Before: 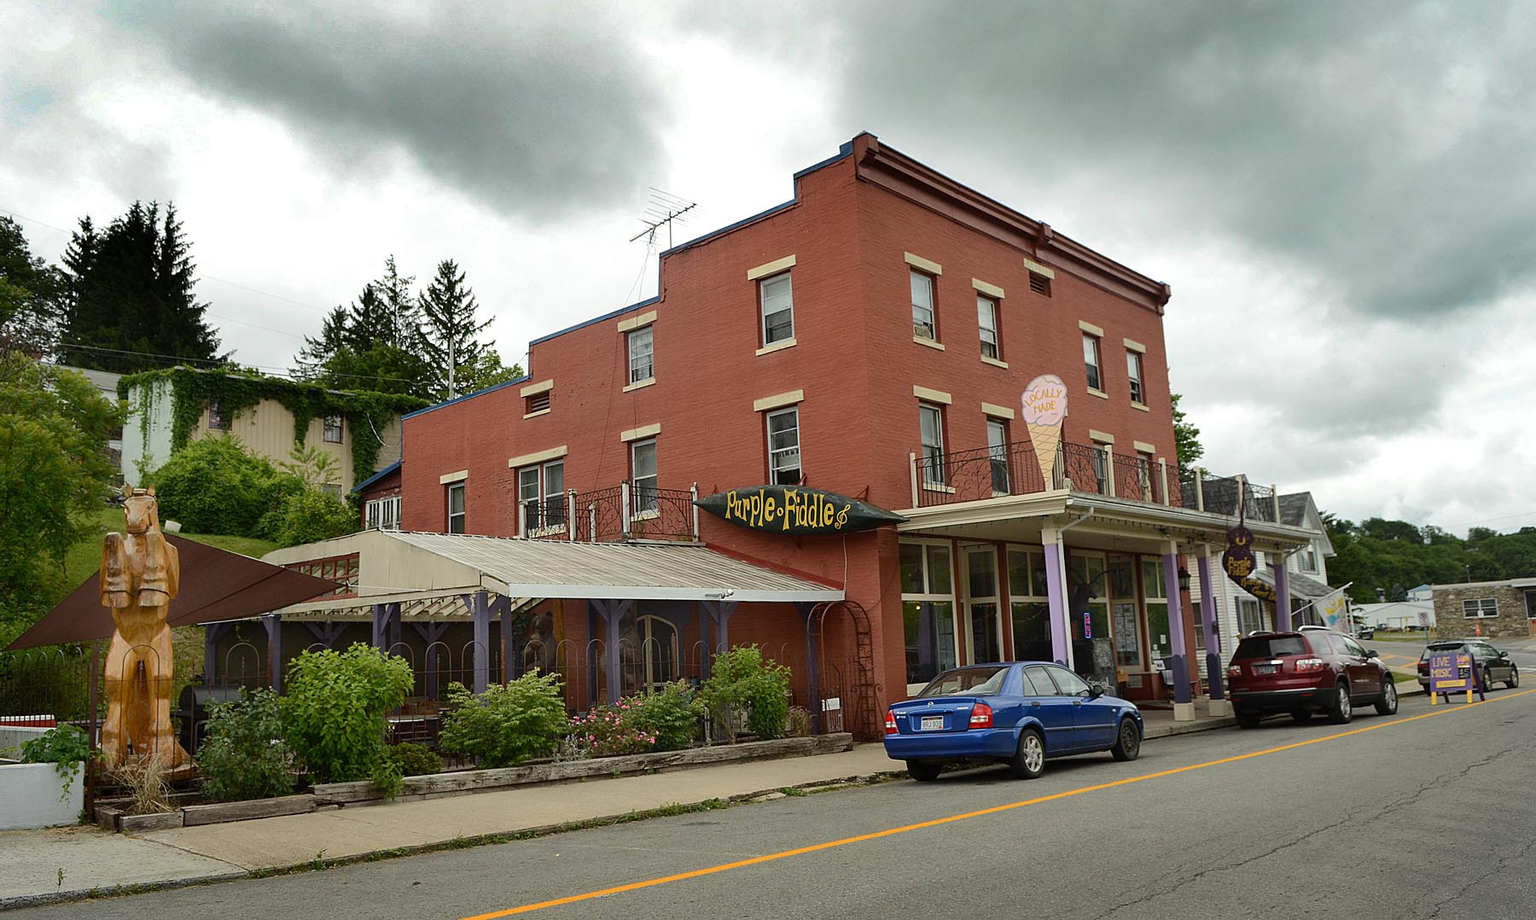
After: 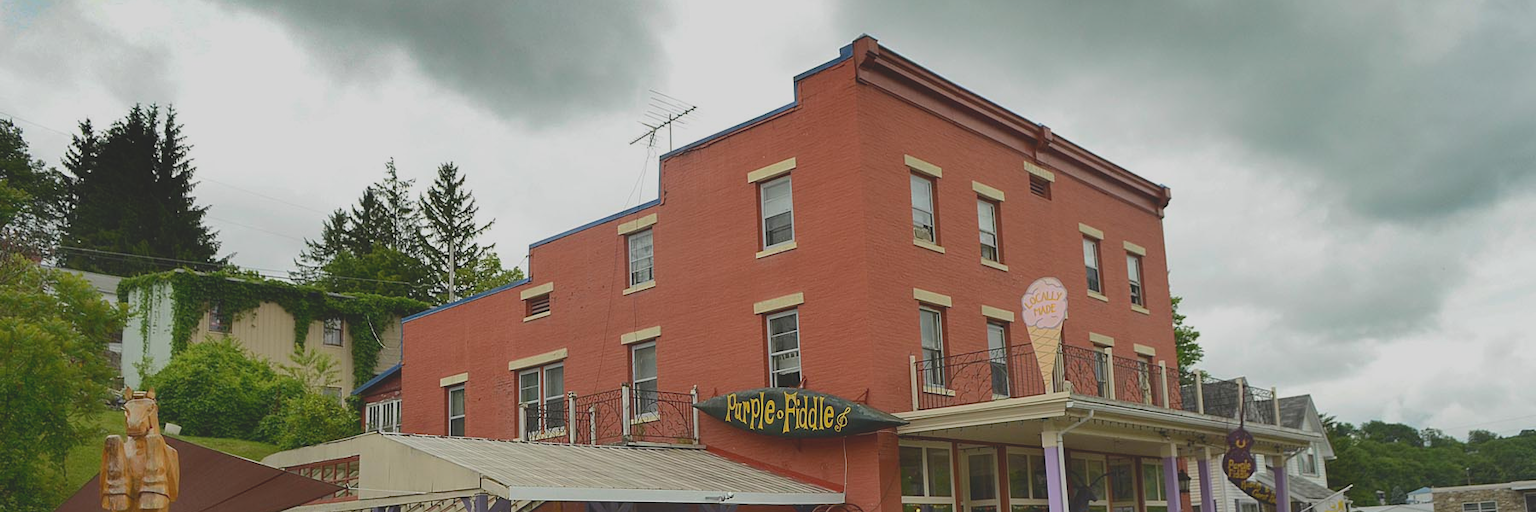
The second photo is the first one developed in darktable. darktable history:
contrast brightness saturation: contrast -0.292
crop and rotate: top 10.598%, bottom 33.618%
